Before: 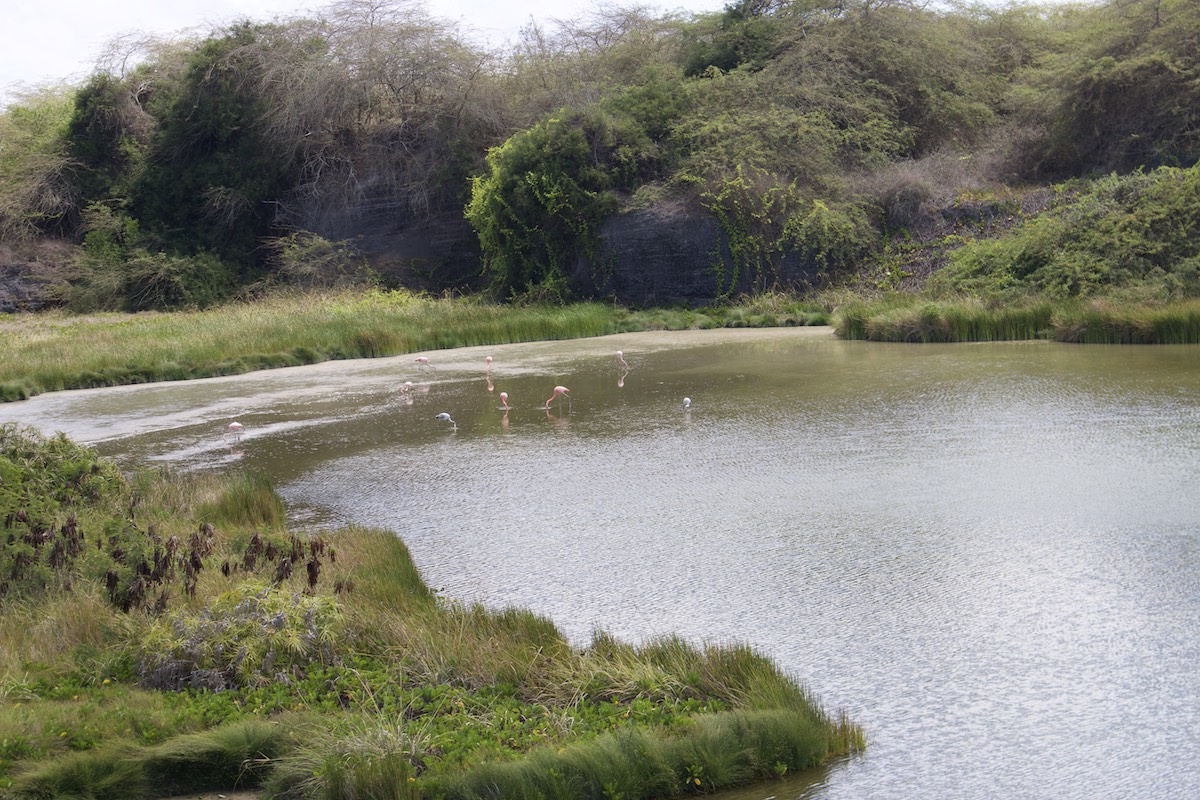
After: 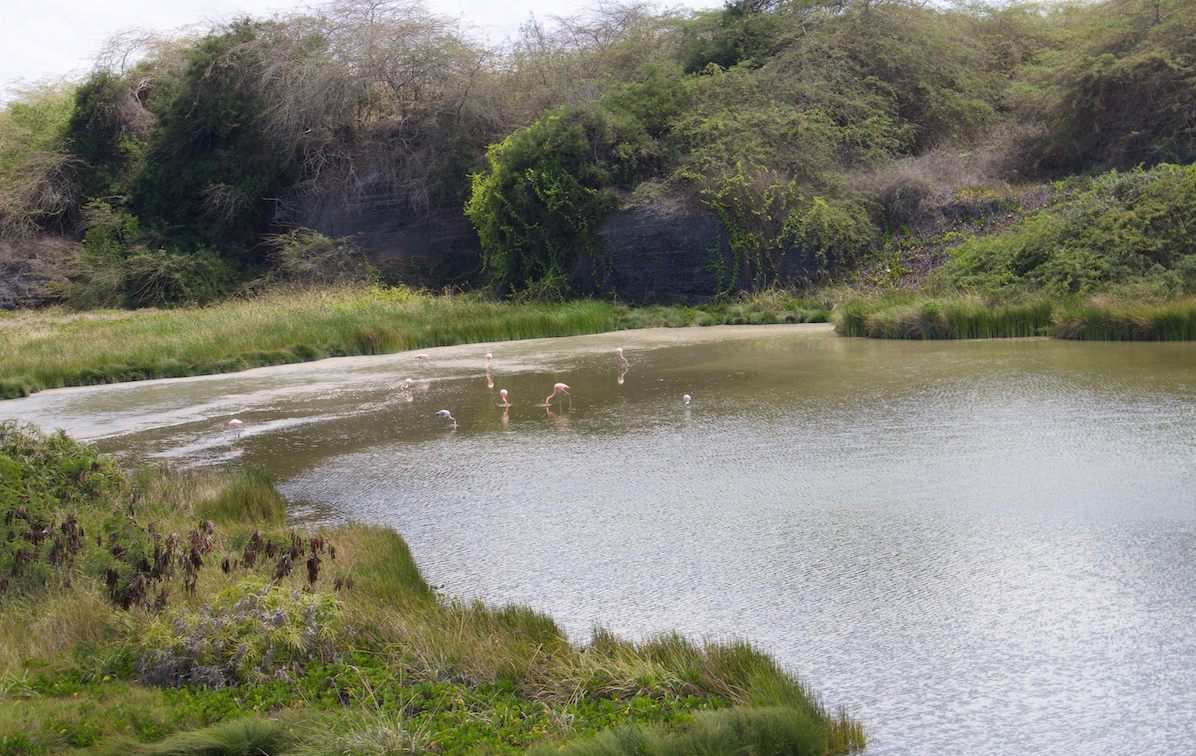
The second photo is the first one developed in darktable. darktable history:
crop: top 0.448%, right 0.264%, bottom 5.045%
color zones: curves: ch0 [(0, 0.465) (0.092, 0.596) (0.289, 0.464) (0.429, 0.453) (0.571, 0.464) (0.714, 0.455) (0.857, 0.462) (1, 0.465)]
